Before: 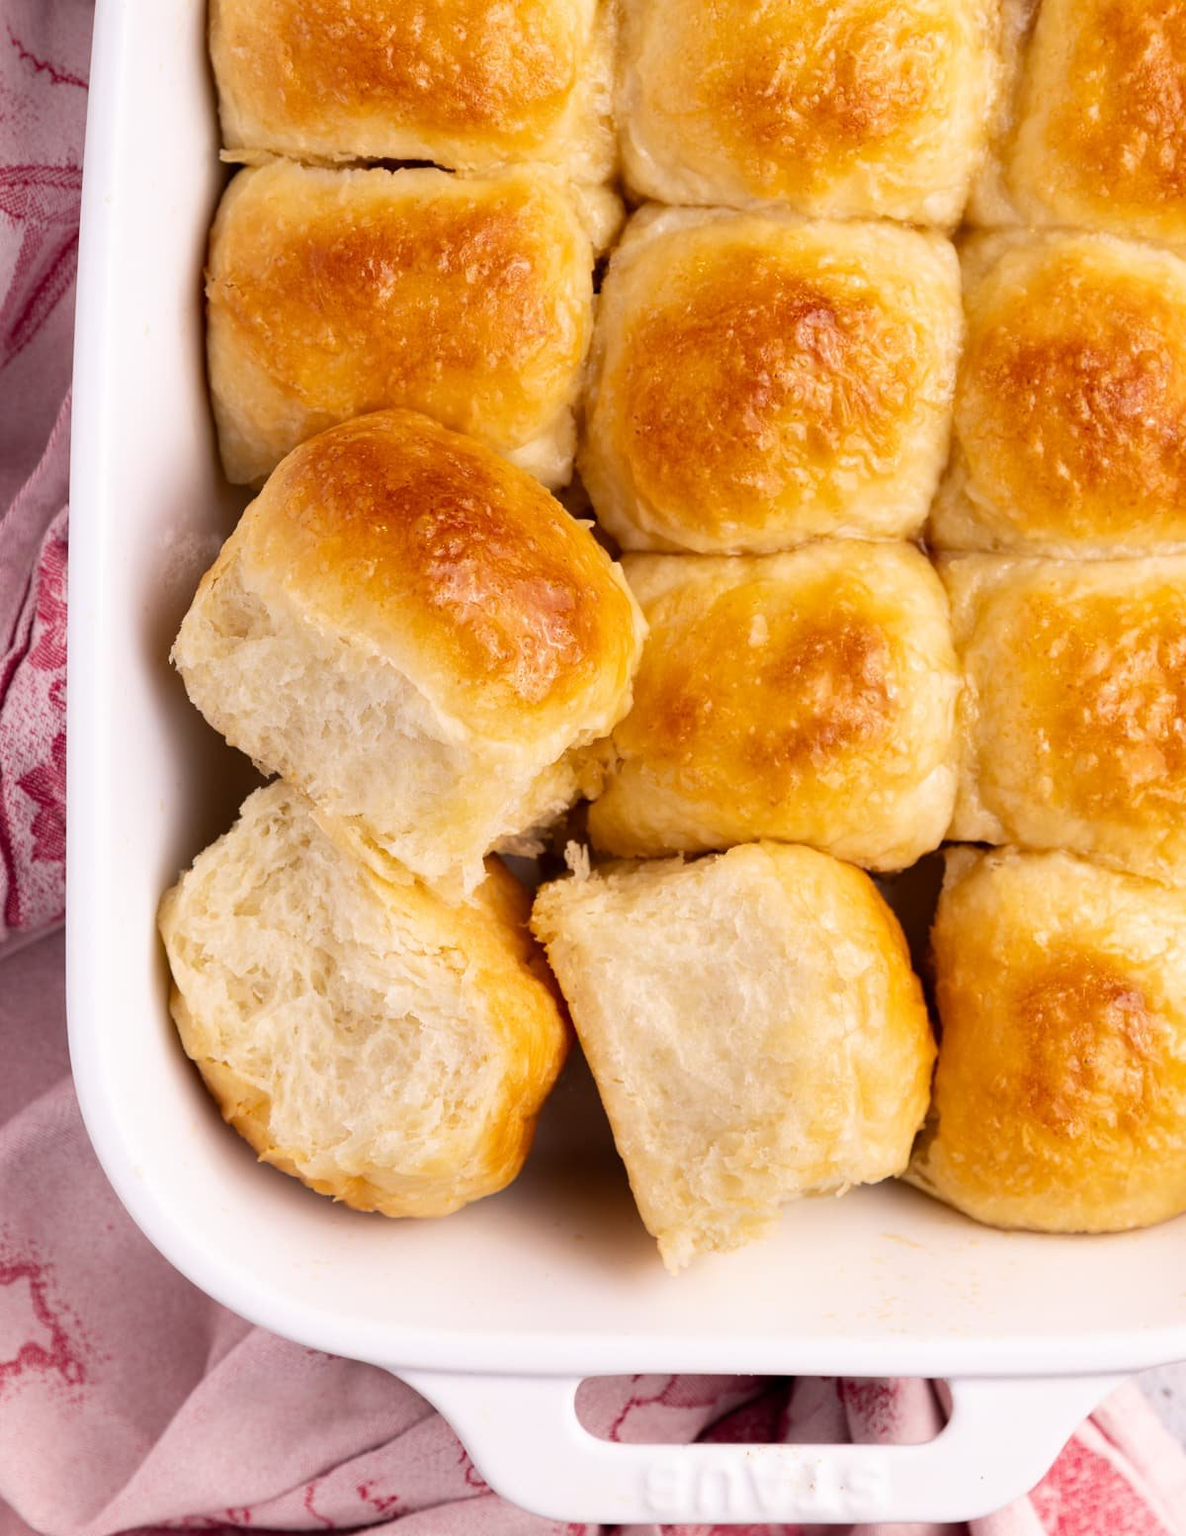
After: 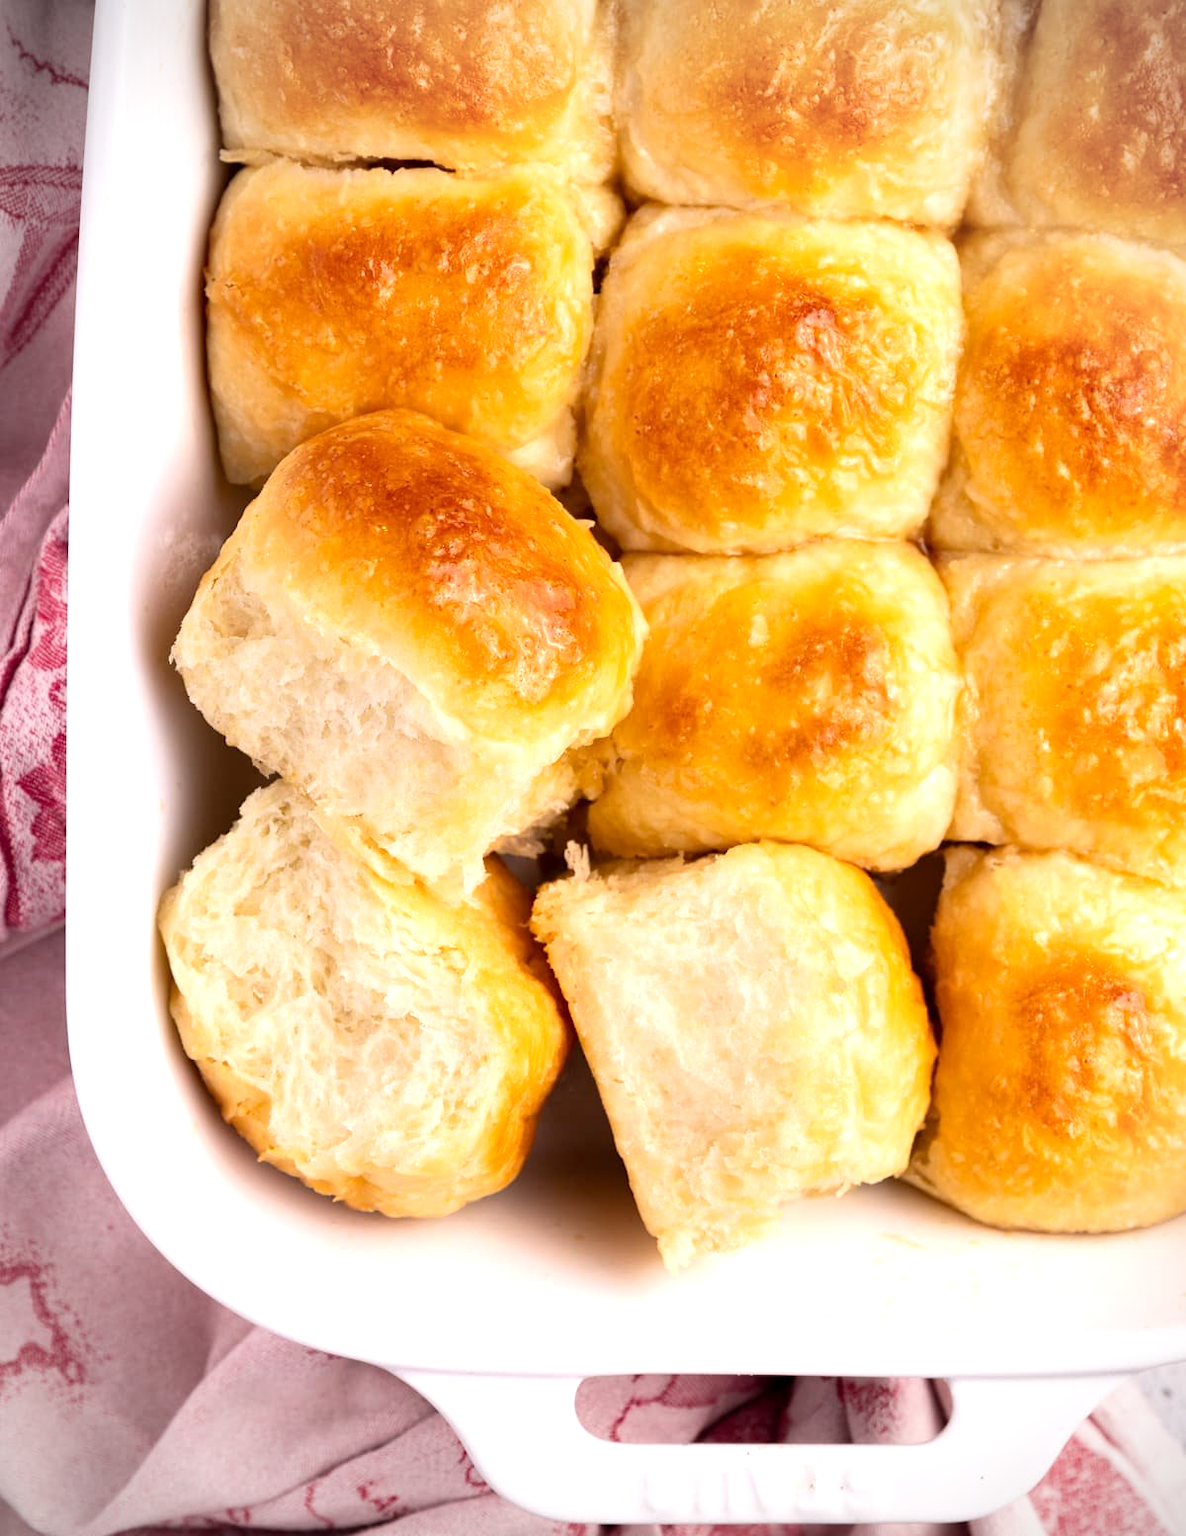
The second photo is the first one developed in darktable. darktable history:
exposure: black level correction 0.001, exposure 0.5 EV, compensate exposure bias true, compensate highlight preservation false
vignetting: fall-off start 79.88%
